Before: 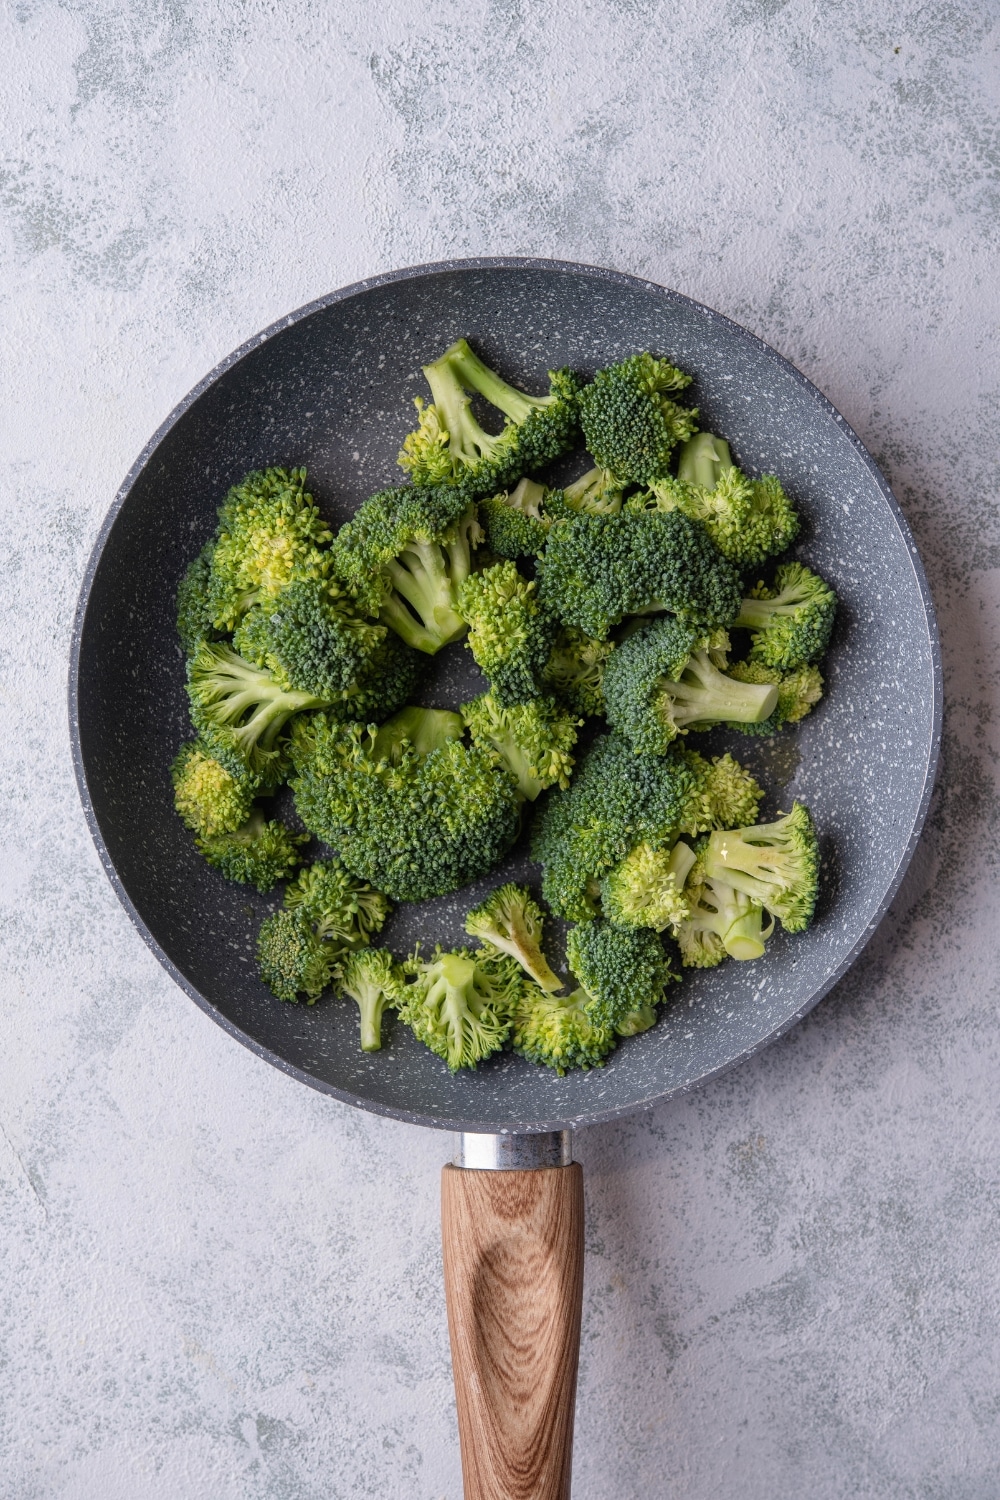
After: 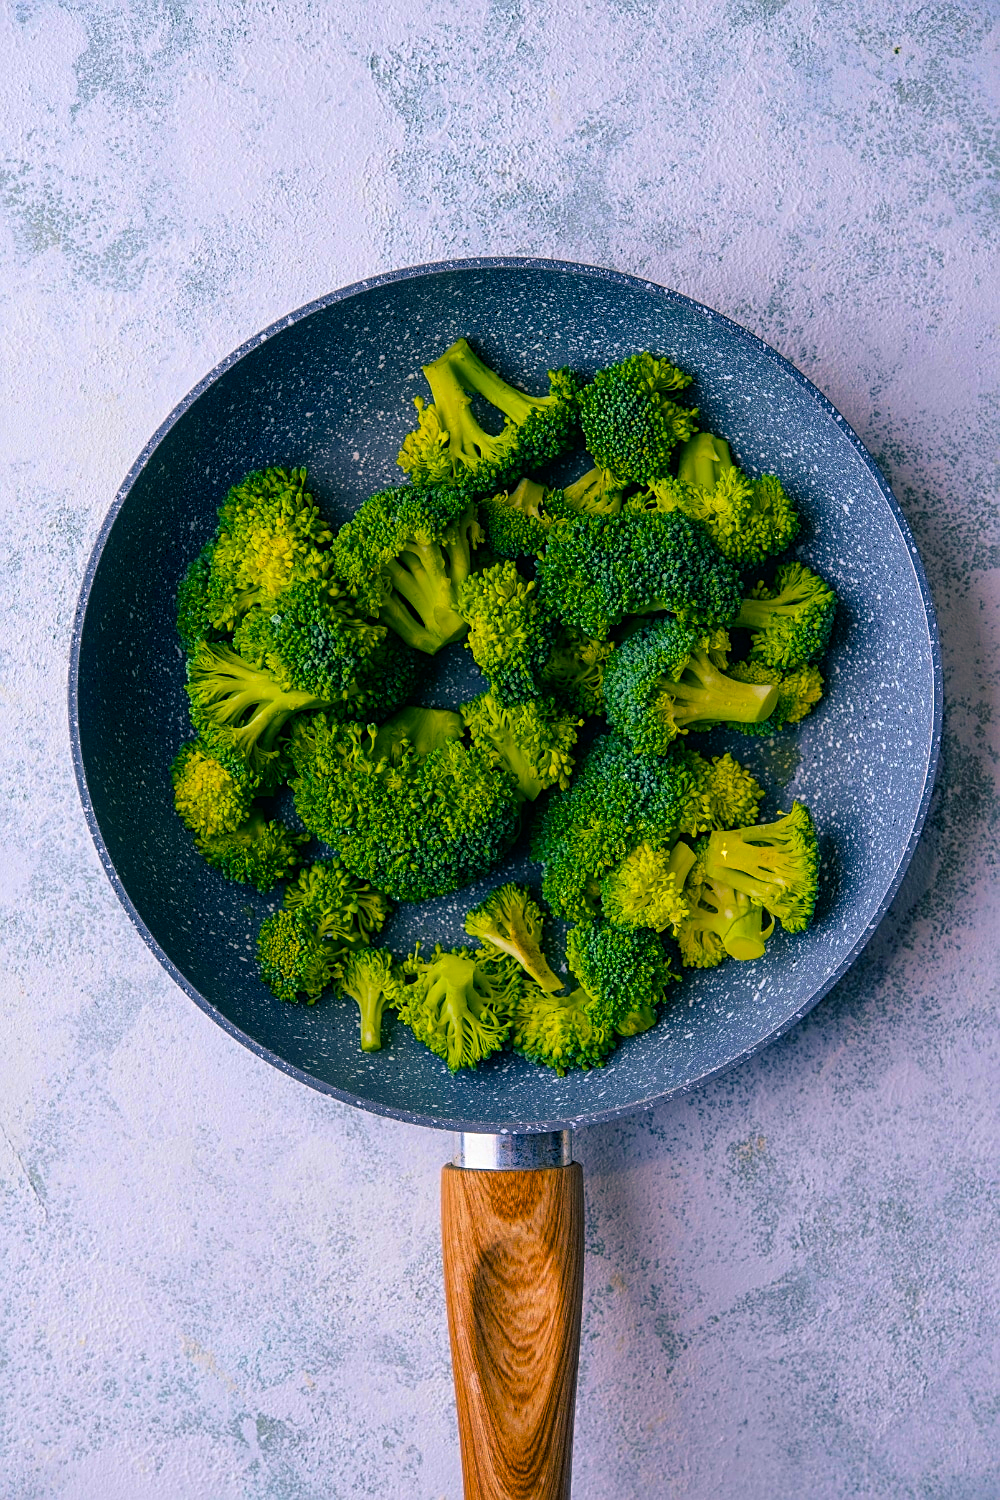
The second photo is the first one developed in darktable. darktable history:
color balance rgb: shadows lift › luminance -28.713%, shadows lift › chroma 10.194%, shadows lift › hue 232.94°, linear chroma grading › highlights 99.914%, linear chroma grading › global chroma 23.949%, perceptual saturation grading › global saturation 19.767%, global vibrance 0.98%, saturation formula JzAzBz (2021)
sharpen: on, module defaults
